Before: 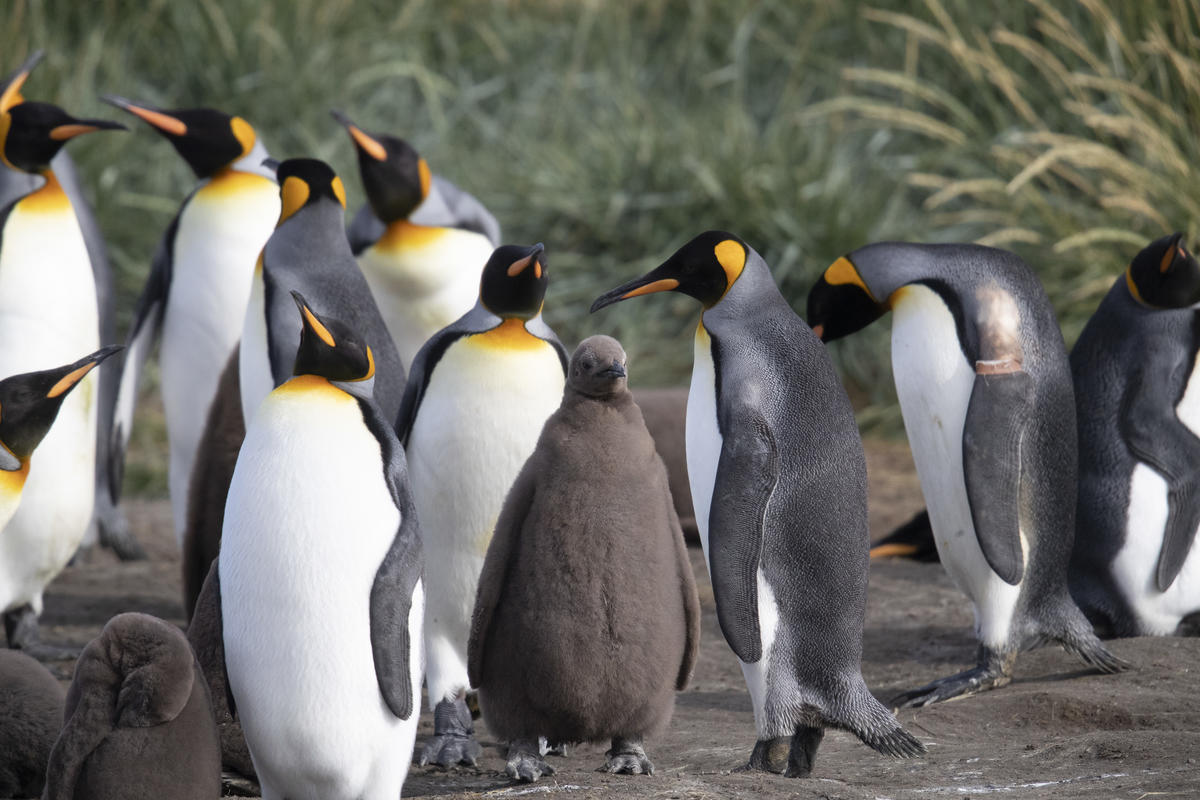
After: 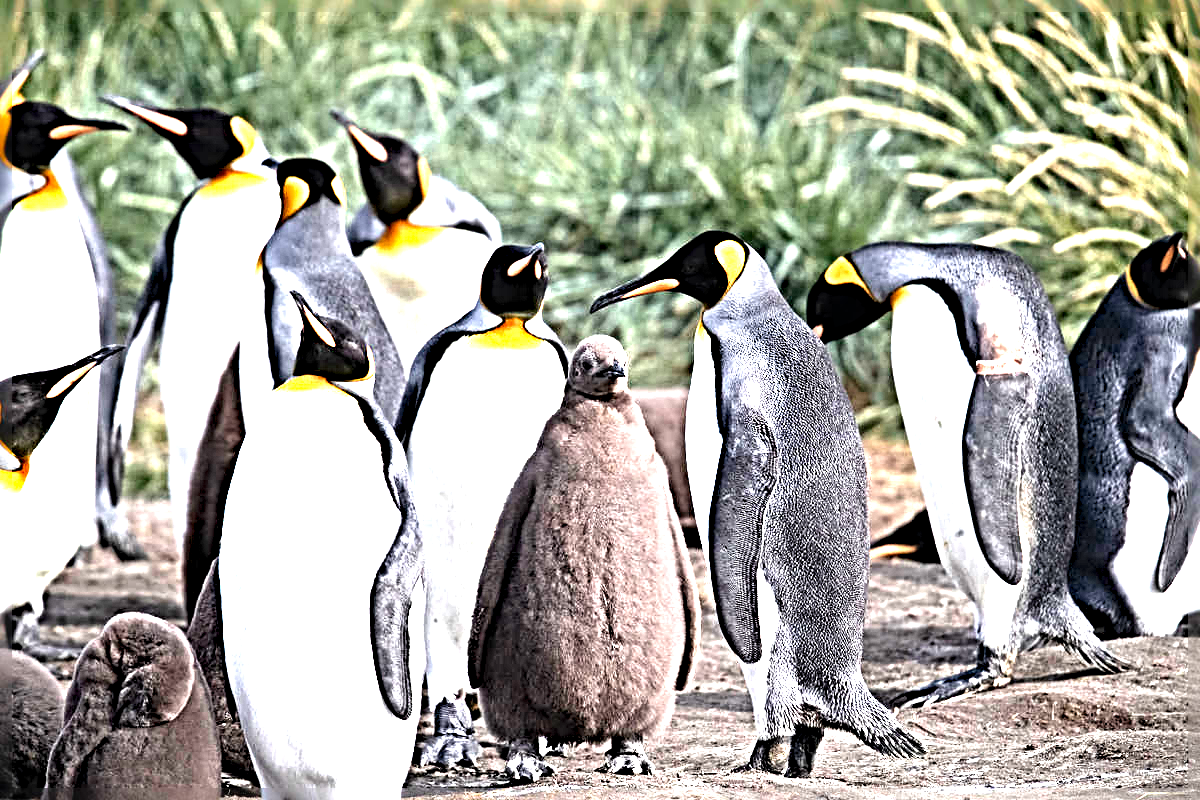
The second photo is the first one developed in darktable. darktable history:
tone equalizer: on, module defaults
levels: levels [0, 0.281, 0.562]
sharpen: radius 6.26, amount 1.817, threshold 0.244
